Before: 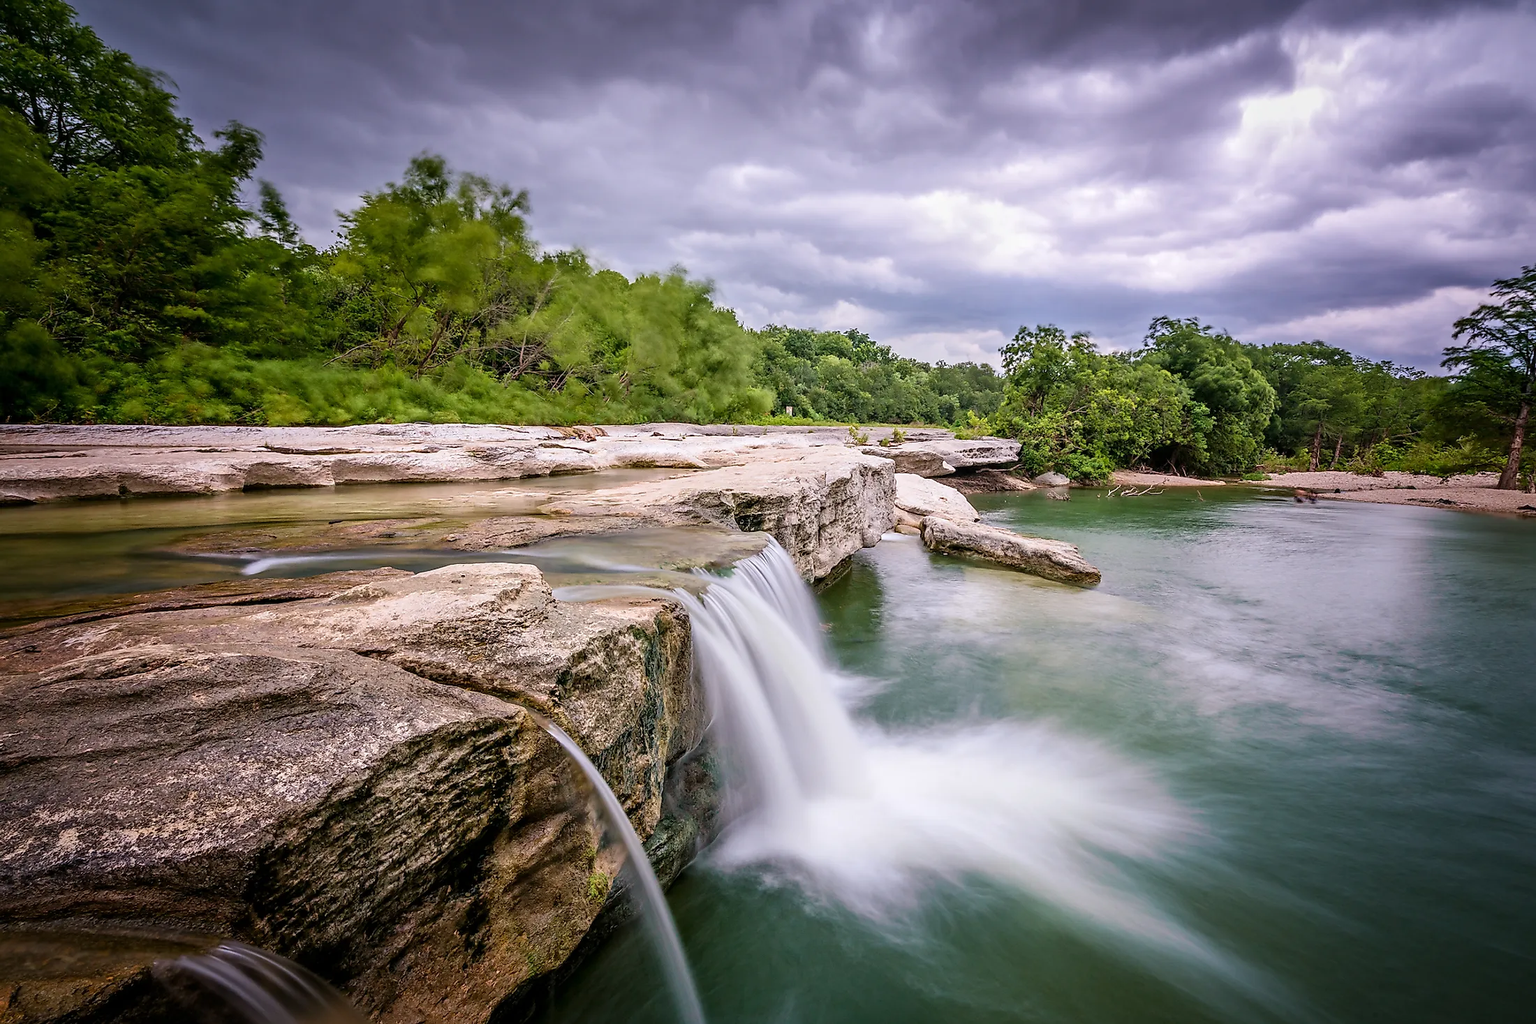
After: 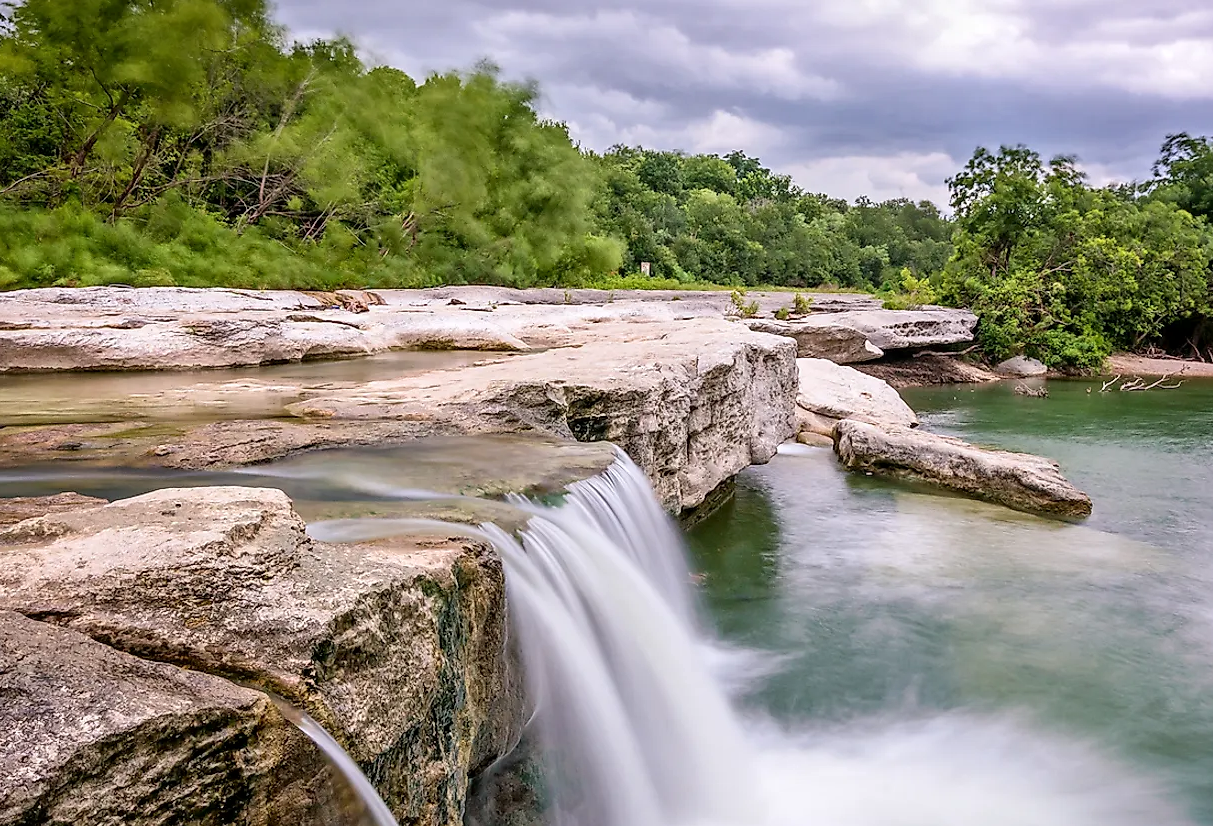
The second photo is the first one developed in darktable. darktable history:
crop and rotate: left 22.055%, top 21.868%, right 22.768%, bottom 21.794%
local contrast: mode bilateral grid, contrast 20, coarseness 50, detail 119%, midtone range 0.2
